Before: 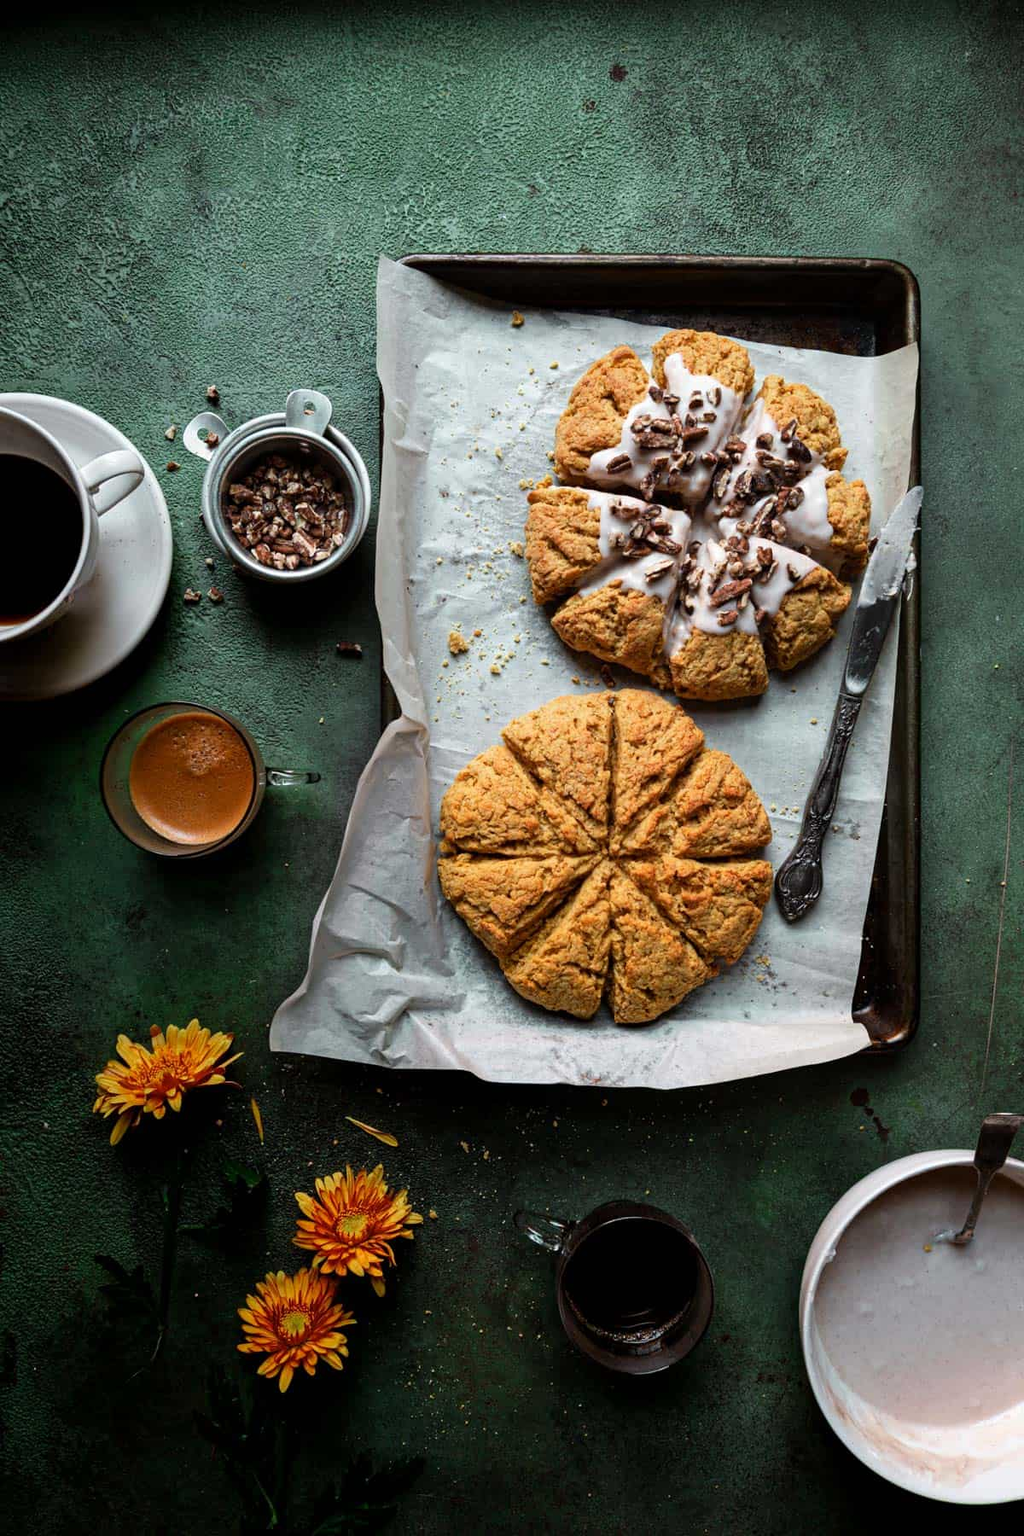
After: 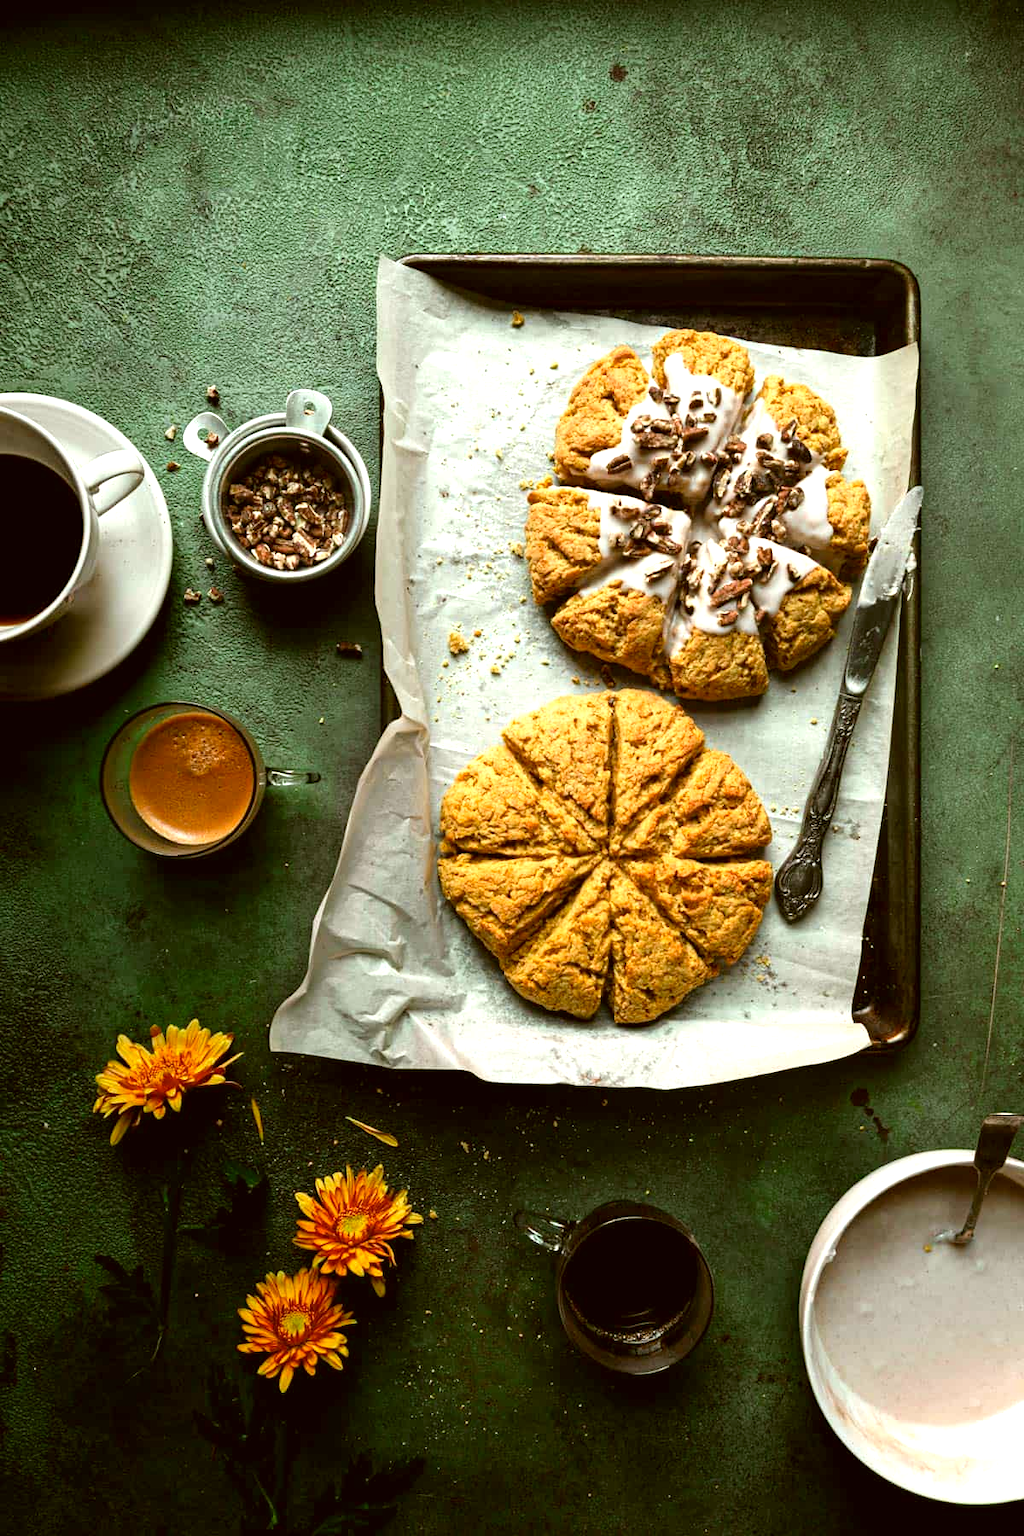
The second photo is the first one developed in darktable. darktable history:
color correction: highlights a* -1.77, highlights b* 10.42, shadows a* 0.37, shadows b* 19
exposure: black level correction 0, exposure 0.703 EV, compensate highlight preservation false
